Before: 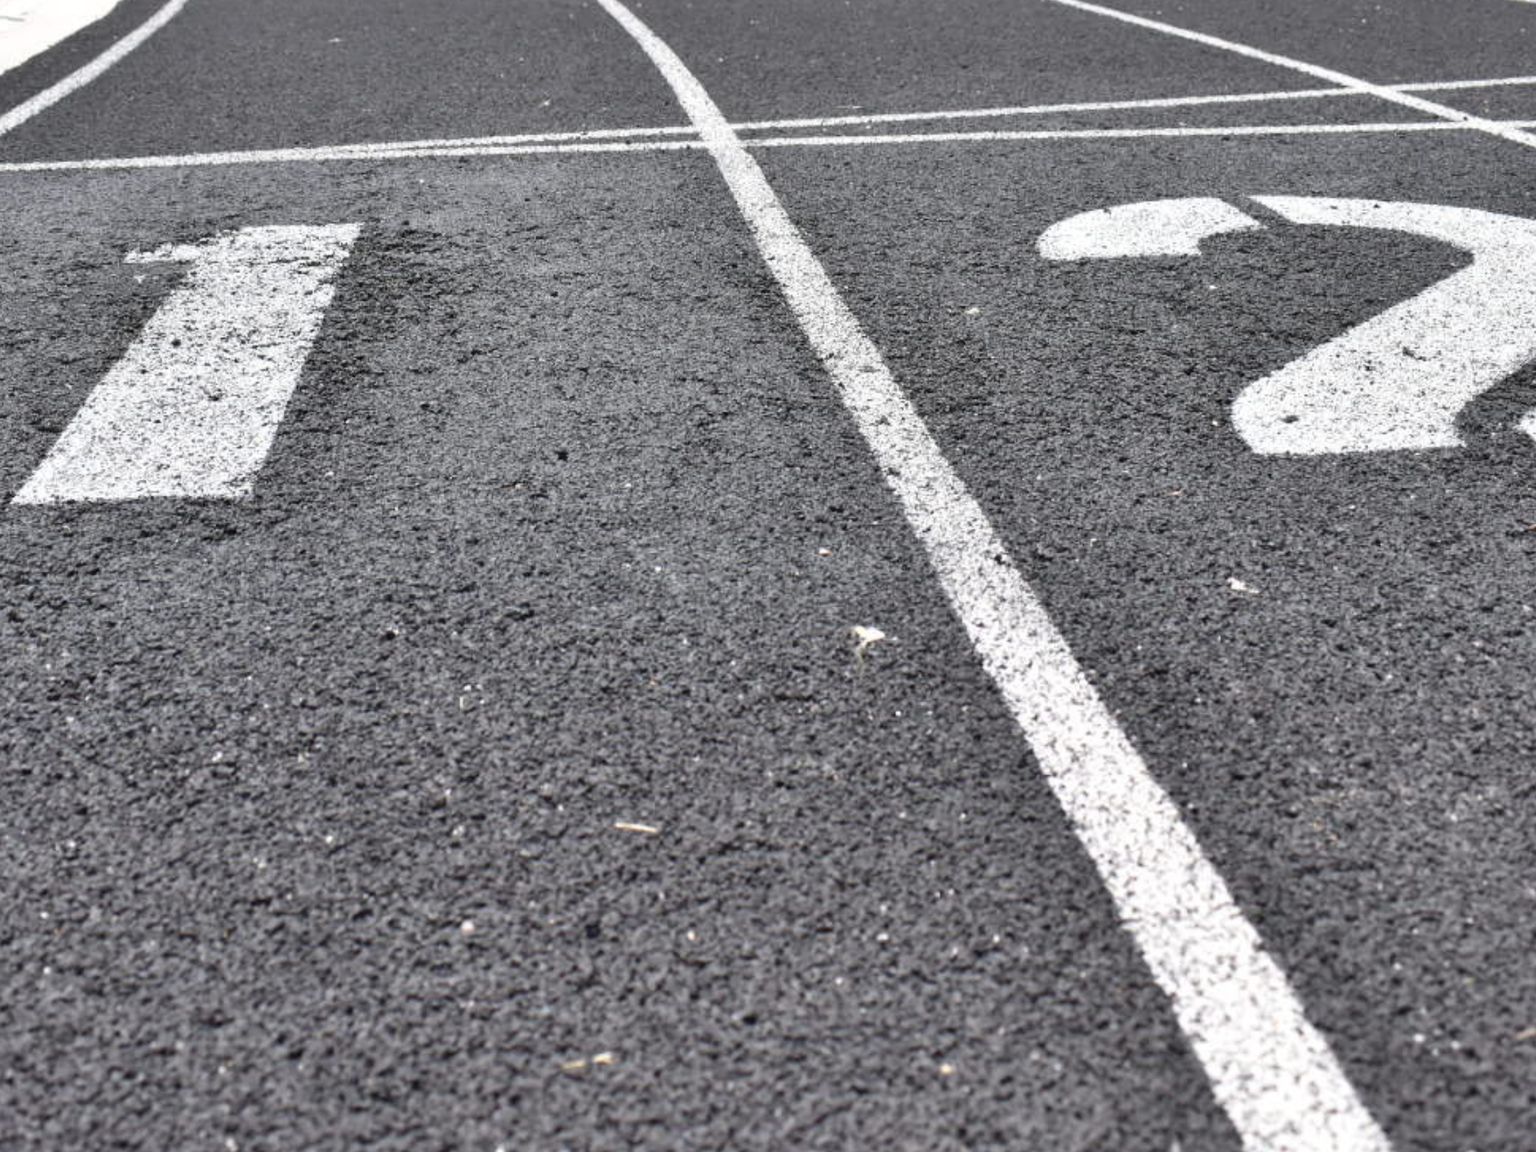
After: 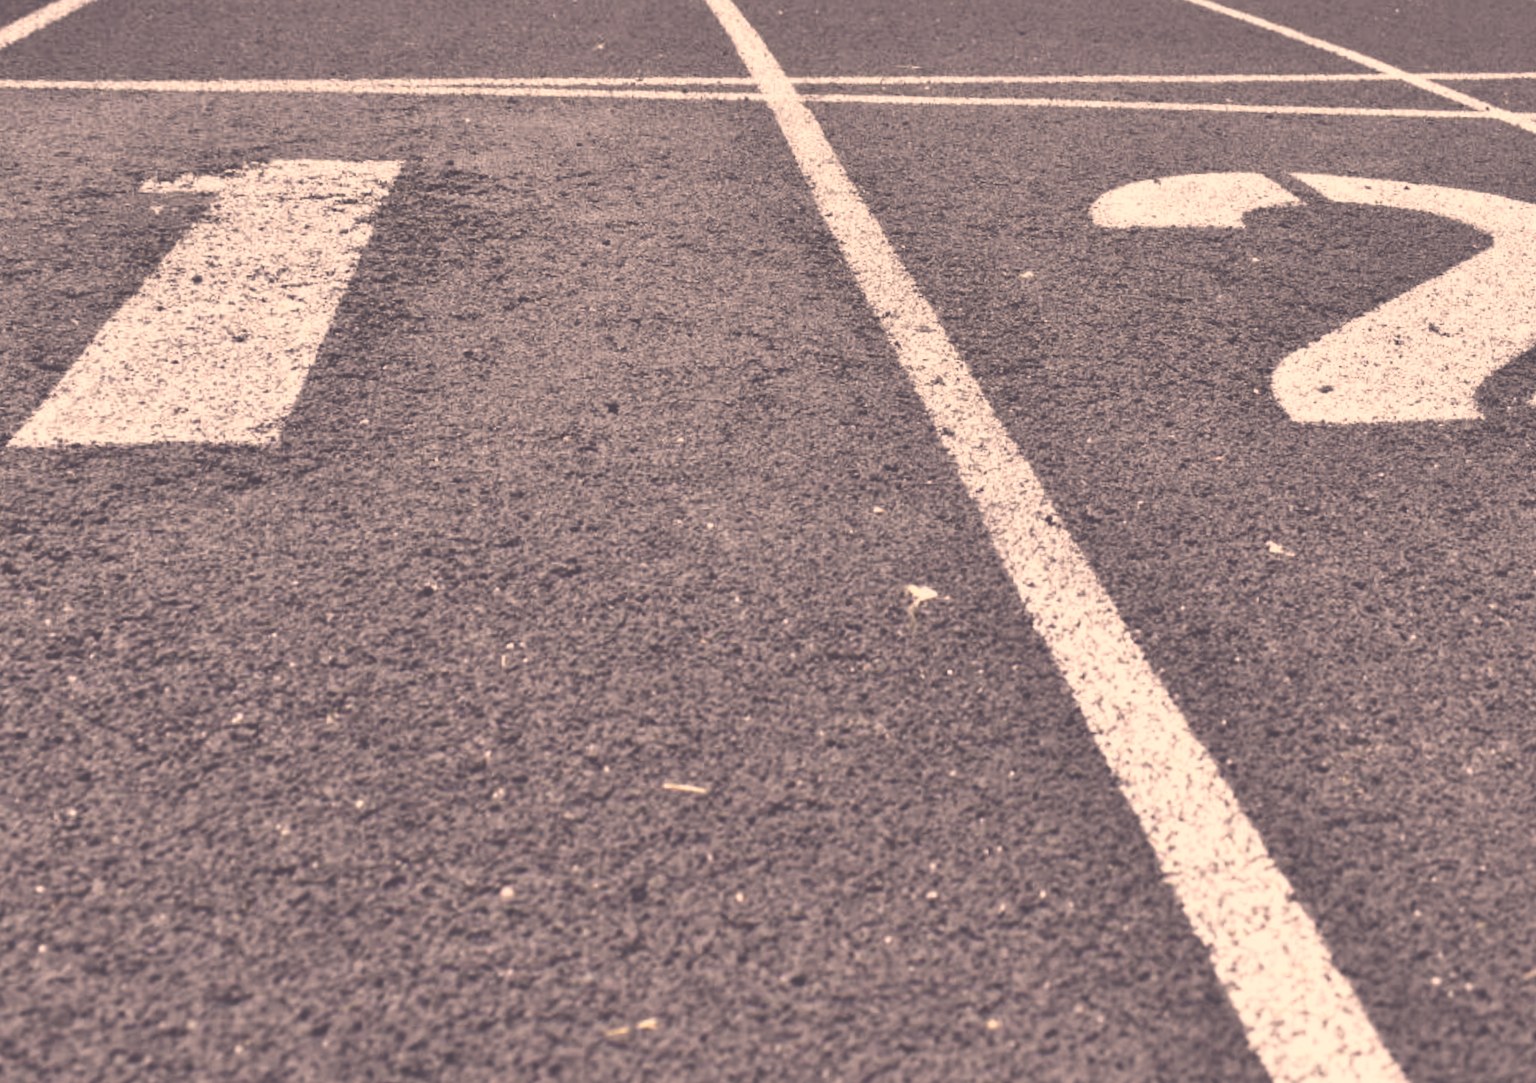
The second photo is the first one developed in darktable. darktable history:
exposure: black level correction -0.062, exposure -0.05 EV, compensate highlight preservation false
color correction: highlights a* 19.59, highlights b* 27.49, shadows a* 3.46, shadows b* -17.28, saturation 0.73
rotate and perspective: rotation 0.679°, lens shift (horizontal) 0.136, crop left 0.009, crop right 0.991, crop top 0.078, crop bottom 0.95
